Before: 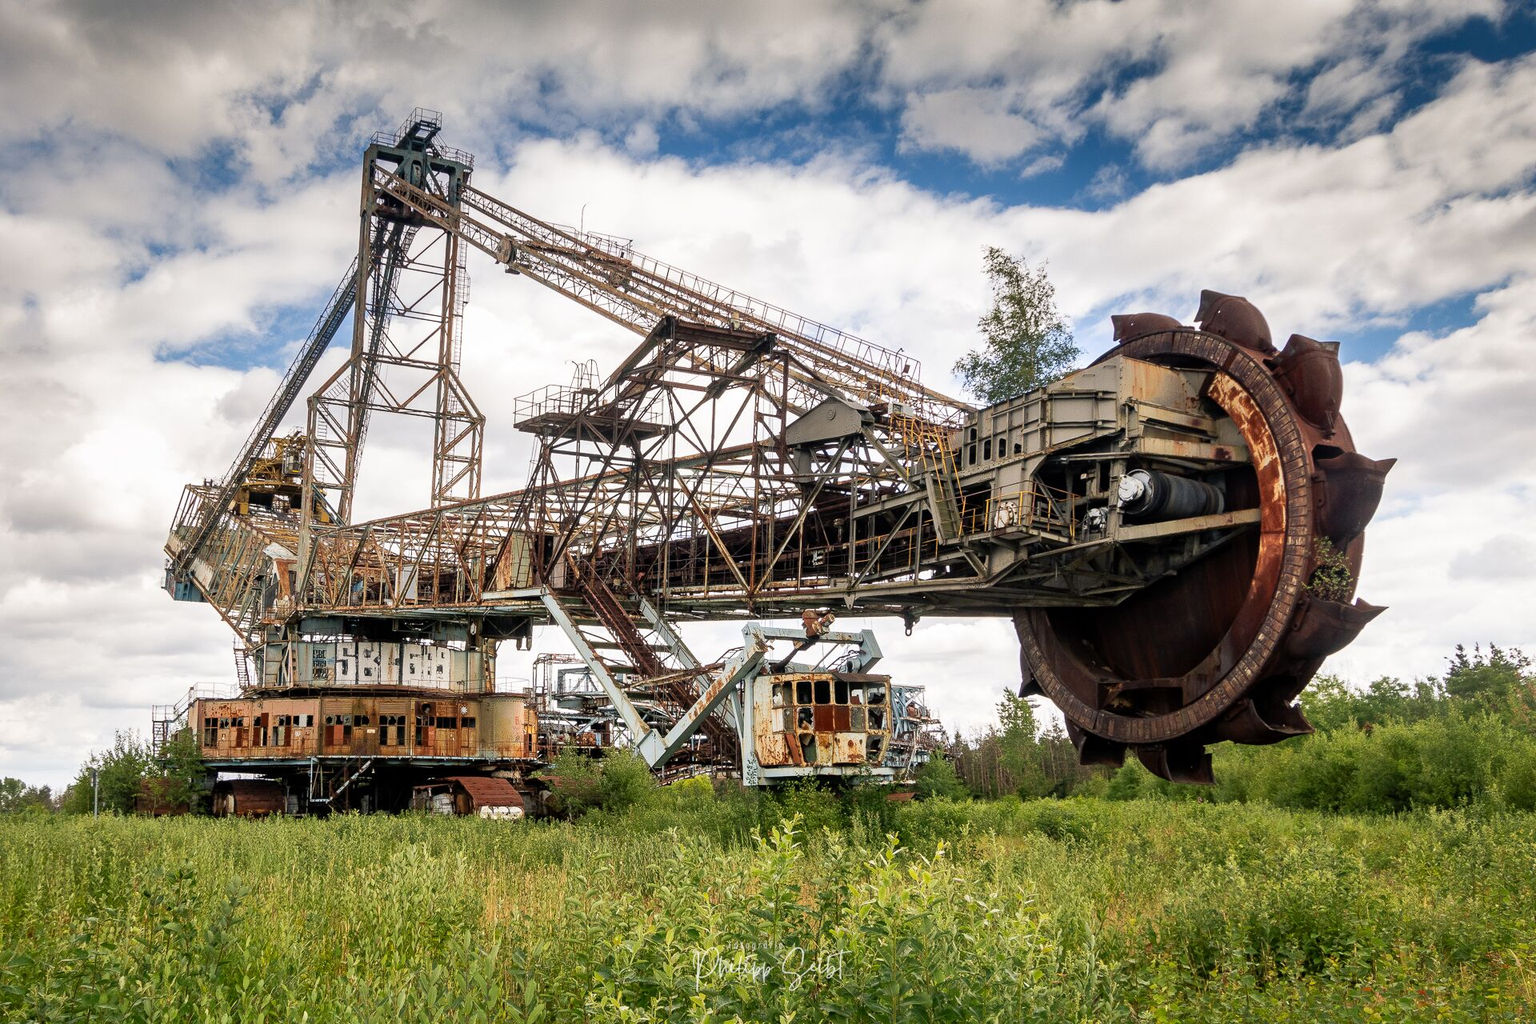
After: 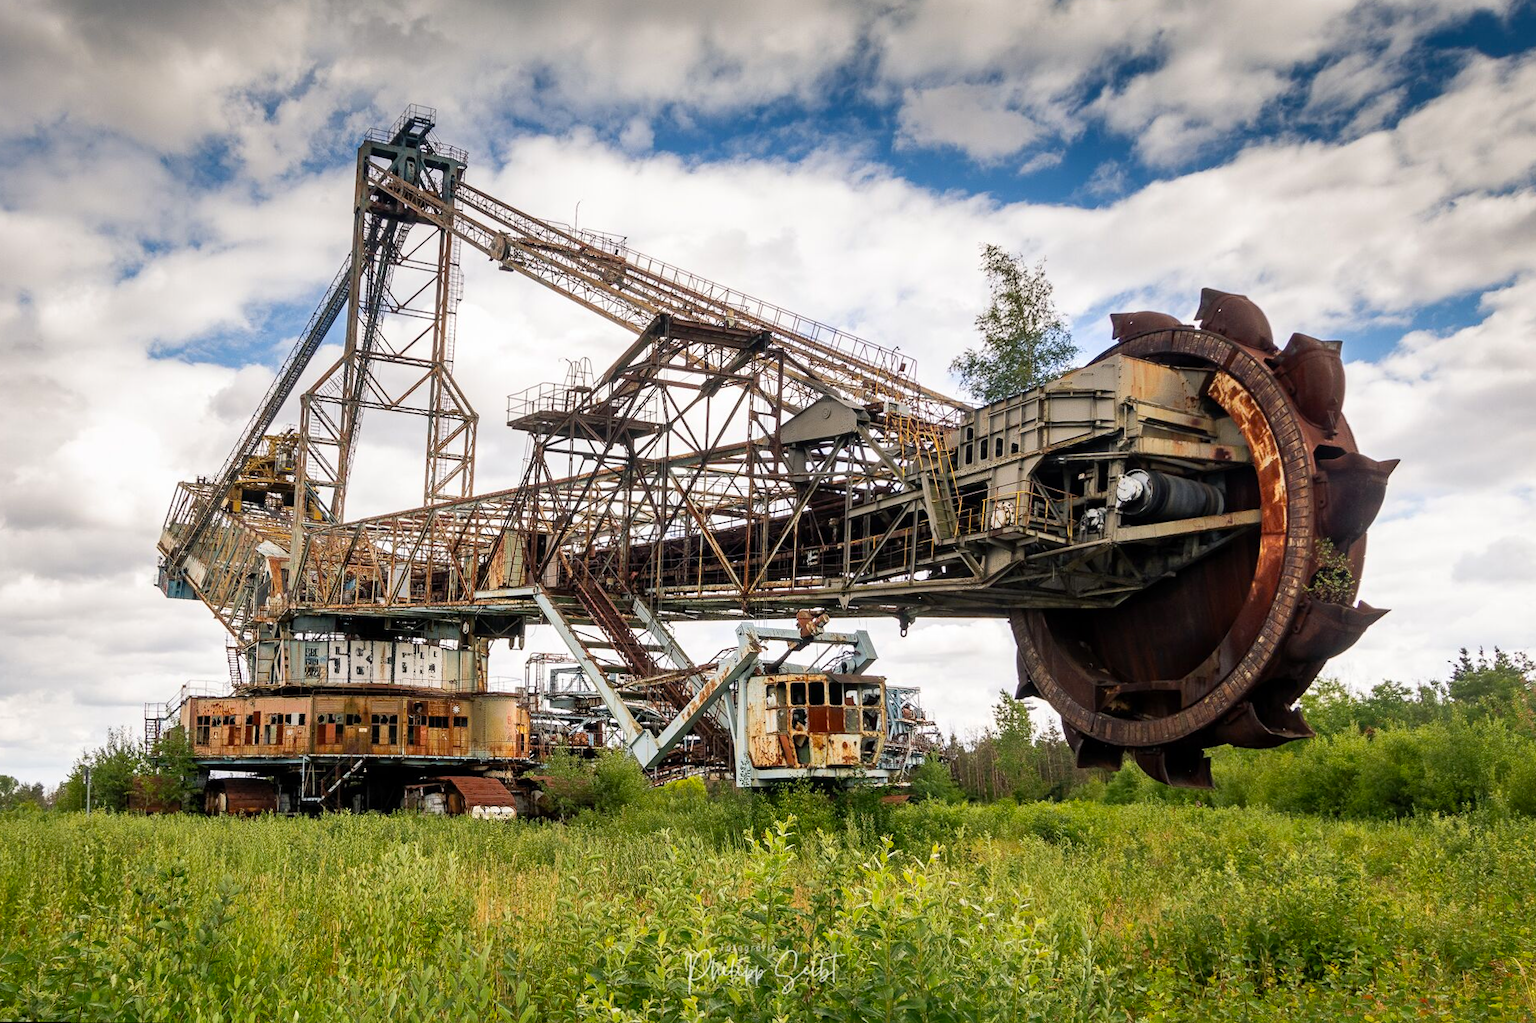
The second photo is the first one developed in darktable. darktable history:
color balance: output saturation 110%
rotate and perspective: rotation 0.192°, lens shift (horizontal) -0.015, crop left 0.005, crop right 0.996, crop top 0.006, crop bottom 0.99
